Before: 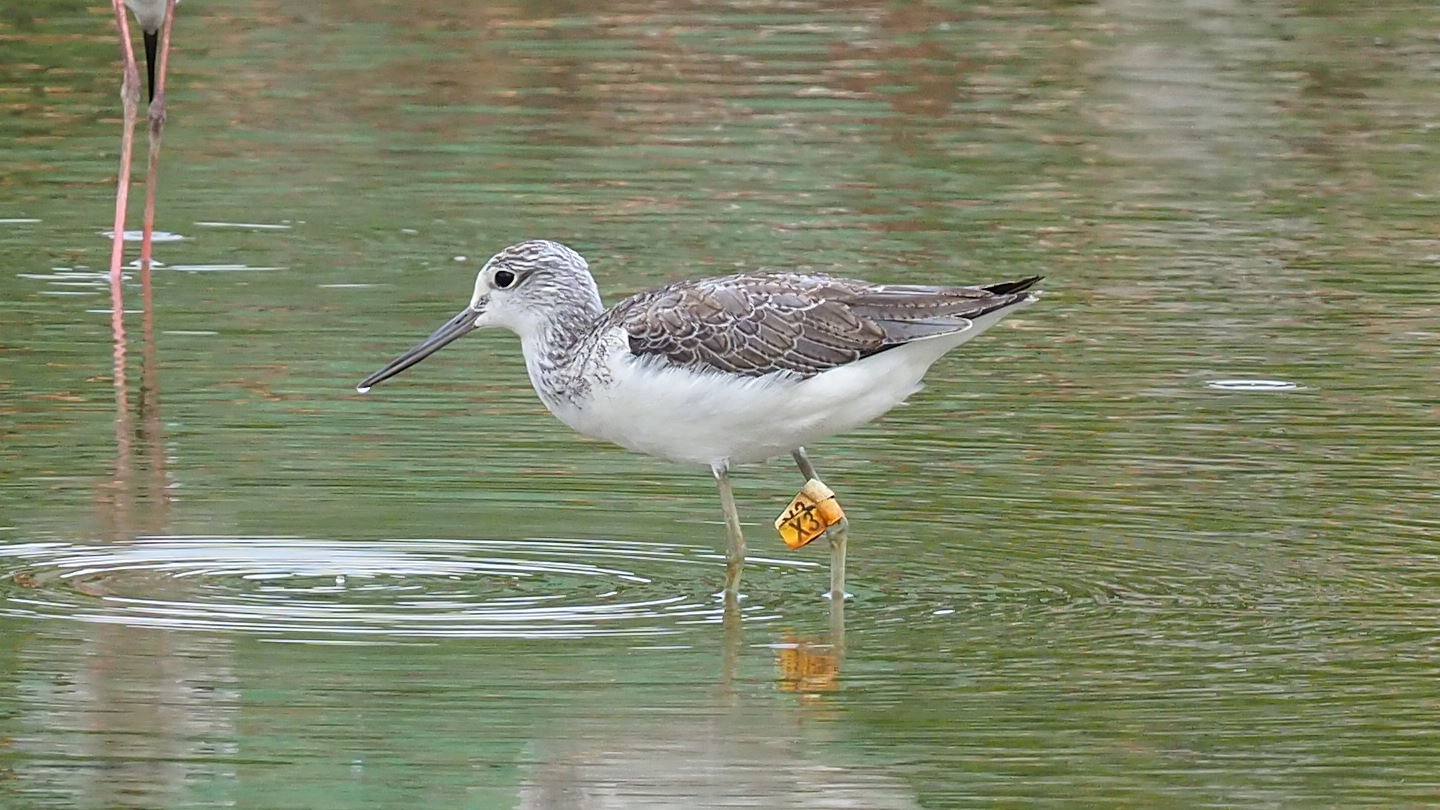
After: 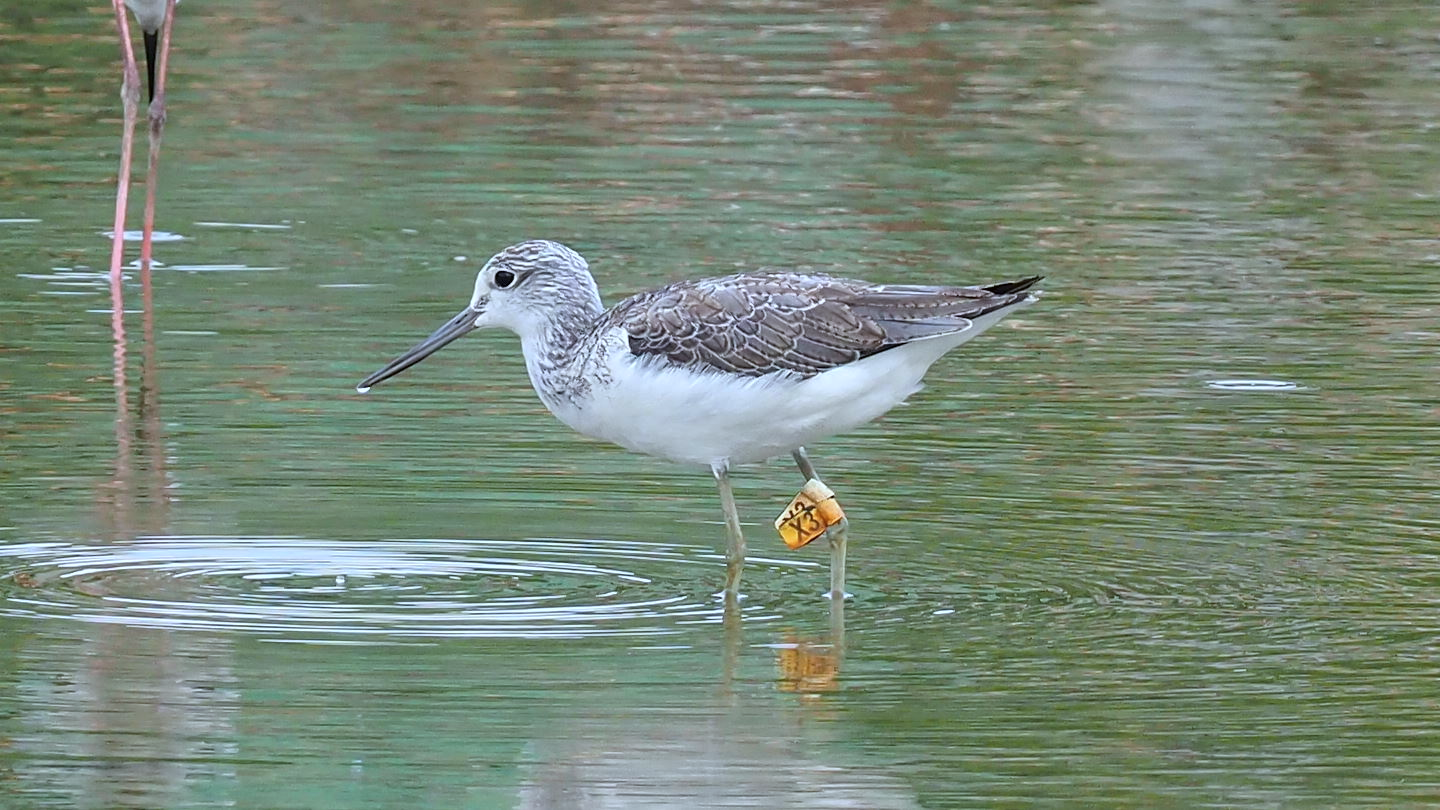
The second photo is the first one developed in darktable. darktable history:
color calibration: x 0.37, y 0.382, temperature 4319.05 K
